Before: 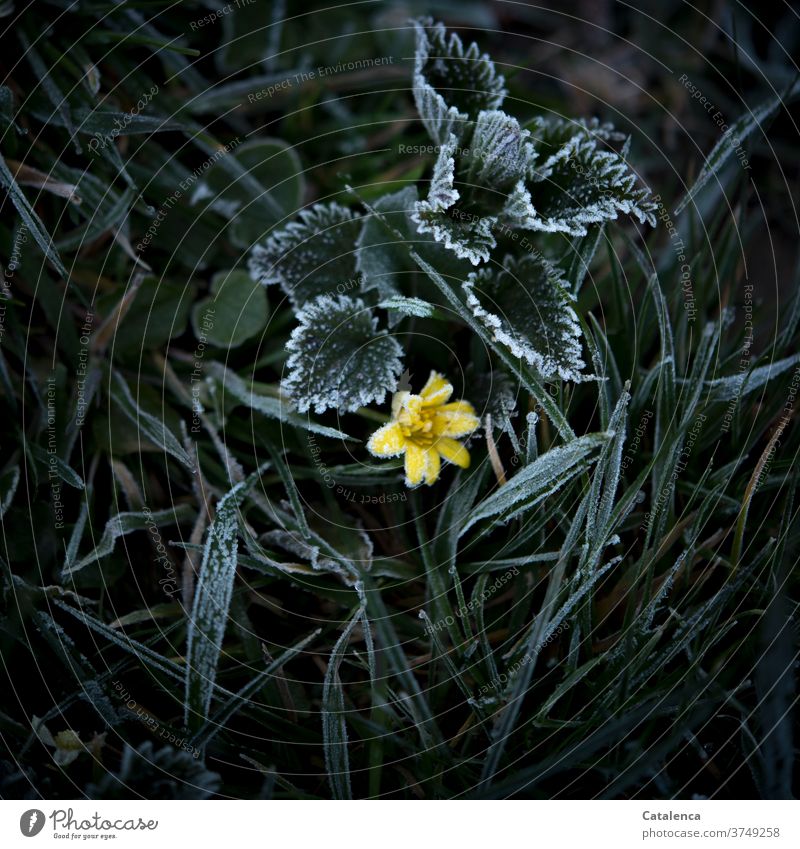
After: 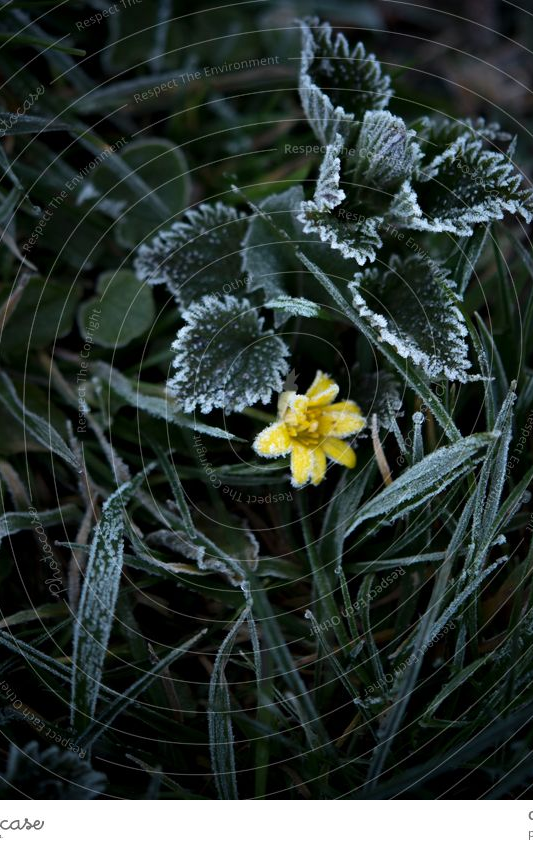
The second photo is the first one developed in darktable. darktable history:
crop and rotate: left 14.359%, right 18.969%
